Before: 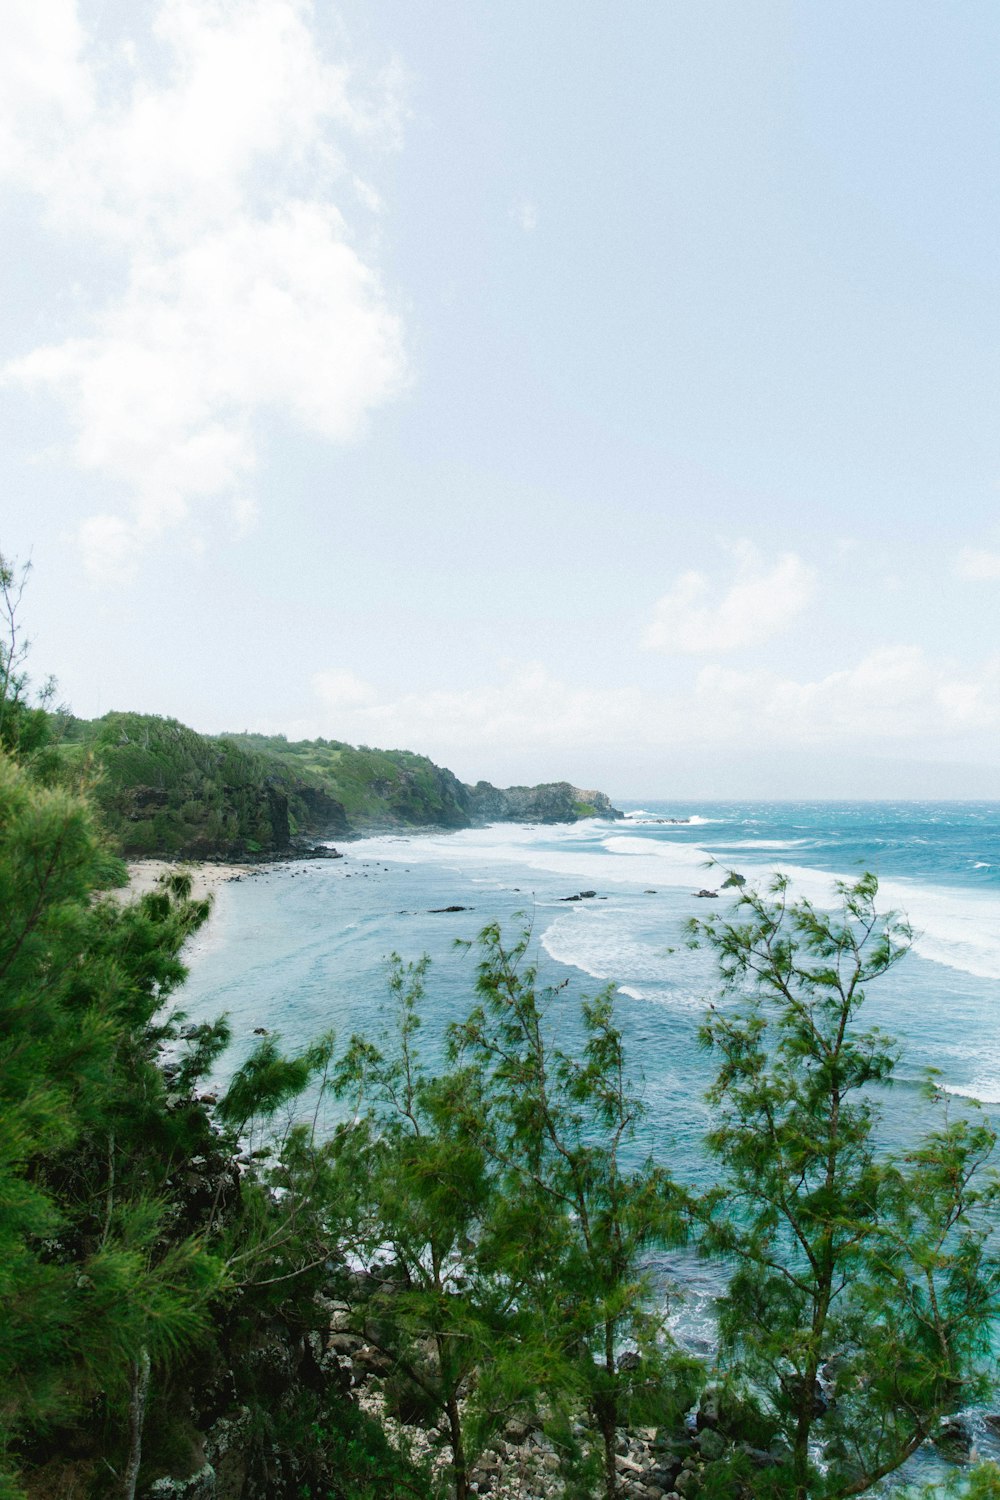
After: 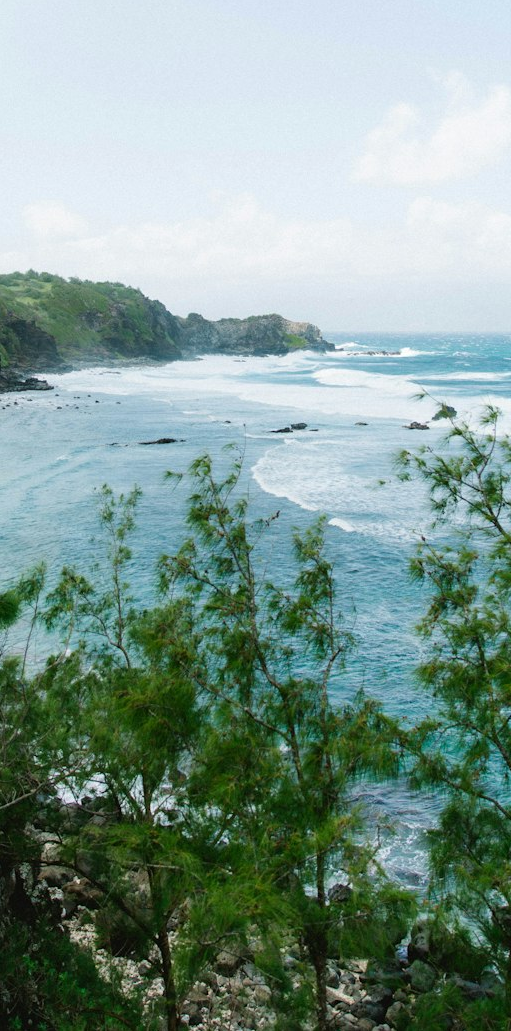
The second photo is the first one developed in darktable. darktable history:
crop and rotate: left 28.97%, top 31.245%, right 19.833%
